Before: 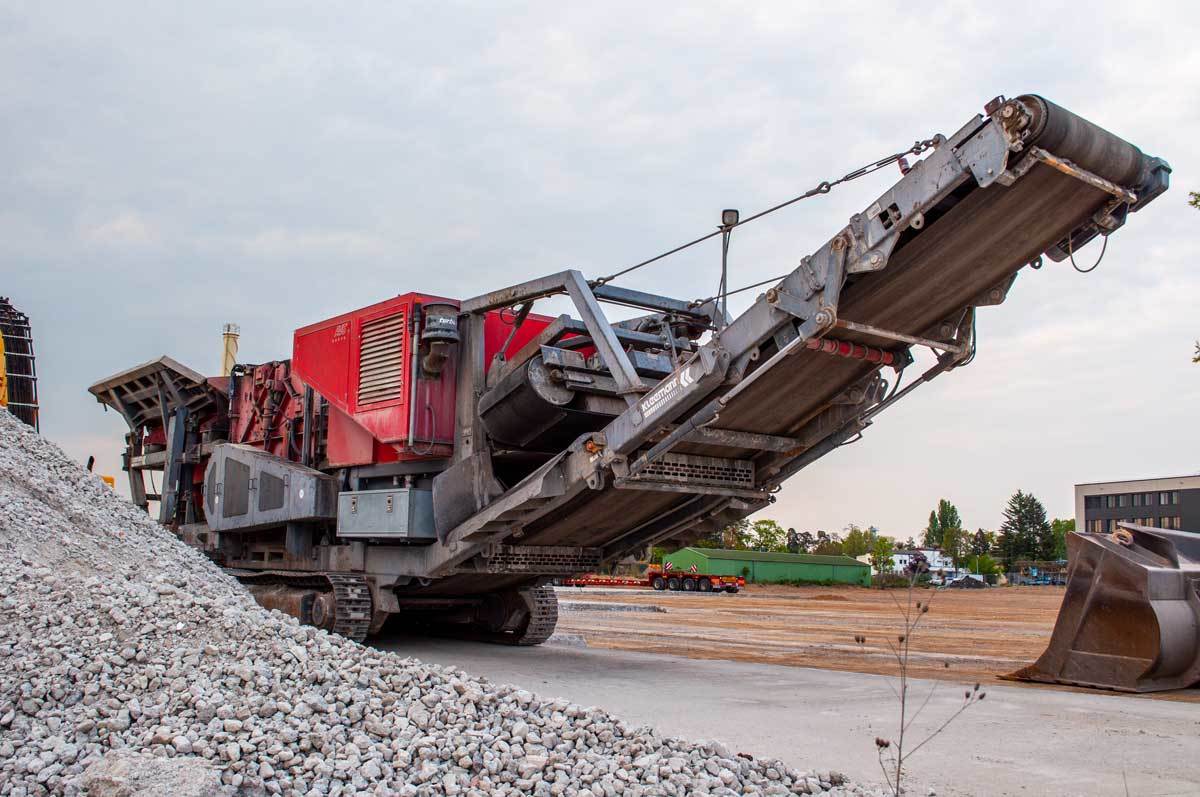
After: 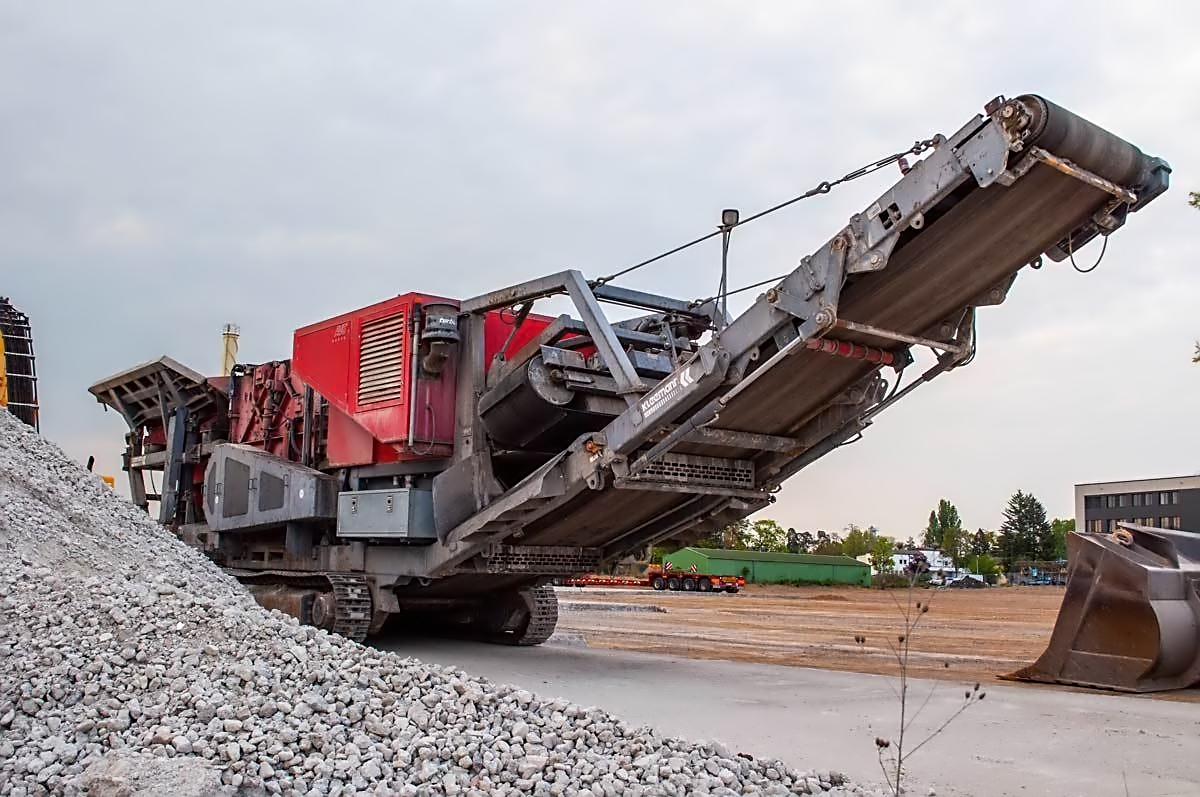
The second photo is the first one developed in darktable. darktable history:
sharpen: on, module defaults
contrast equalizer: octaves 7, y [[0.5 ×6], [0.5 ×6], [0.5 ×6], [0, 0.033, 0.067, 0.1, 0.133, 0.167], [0, 0.05, 0.1, 0.15, 0.2, 0.25]]
